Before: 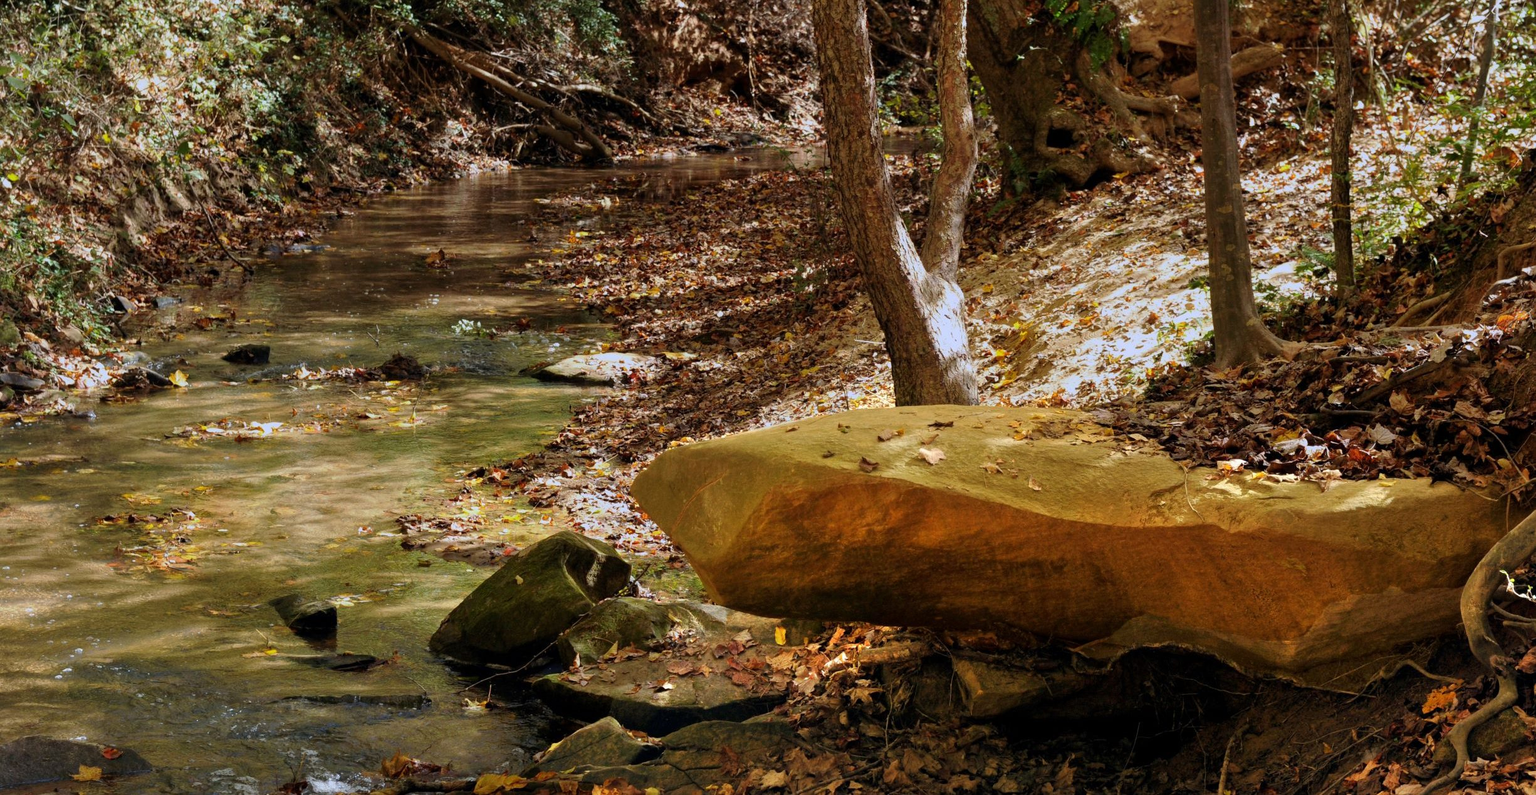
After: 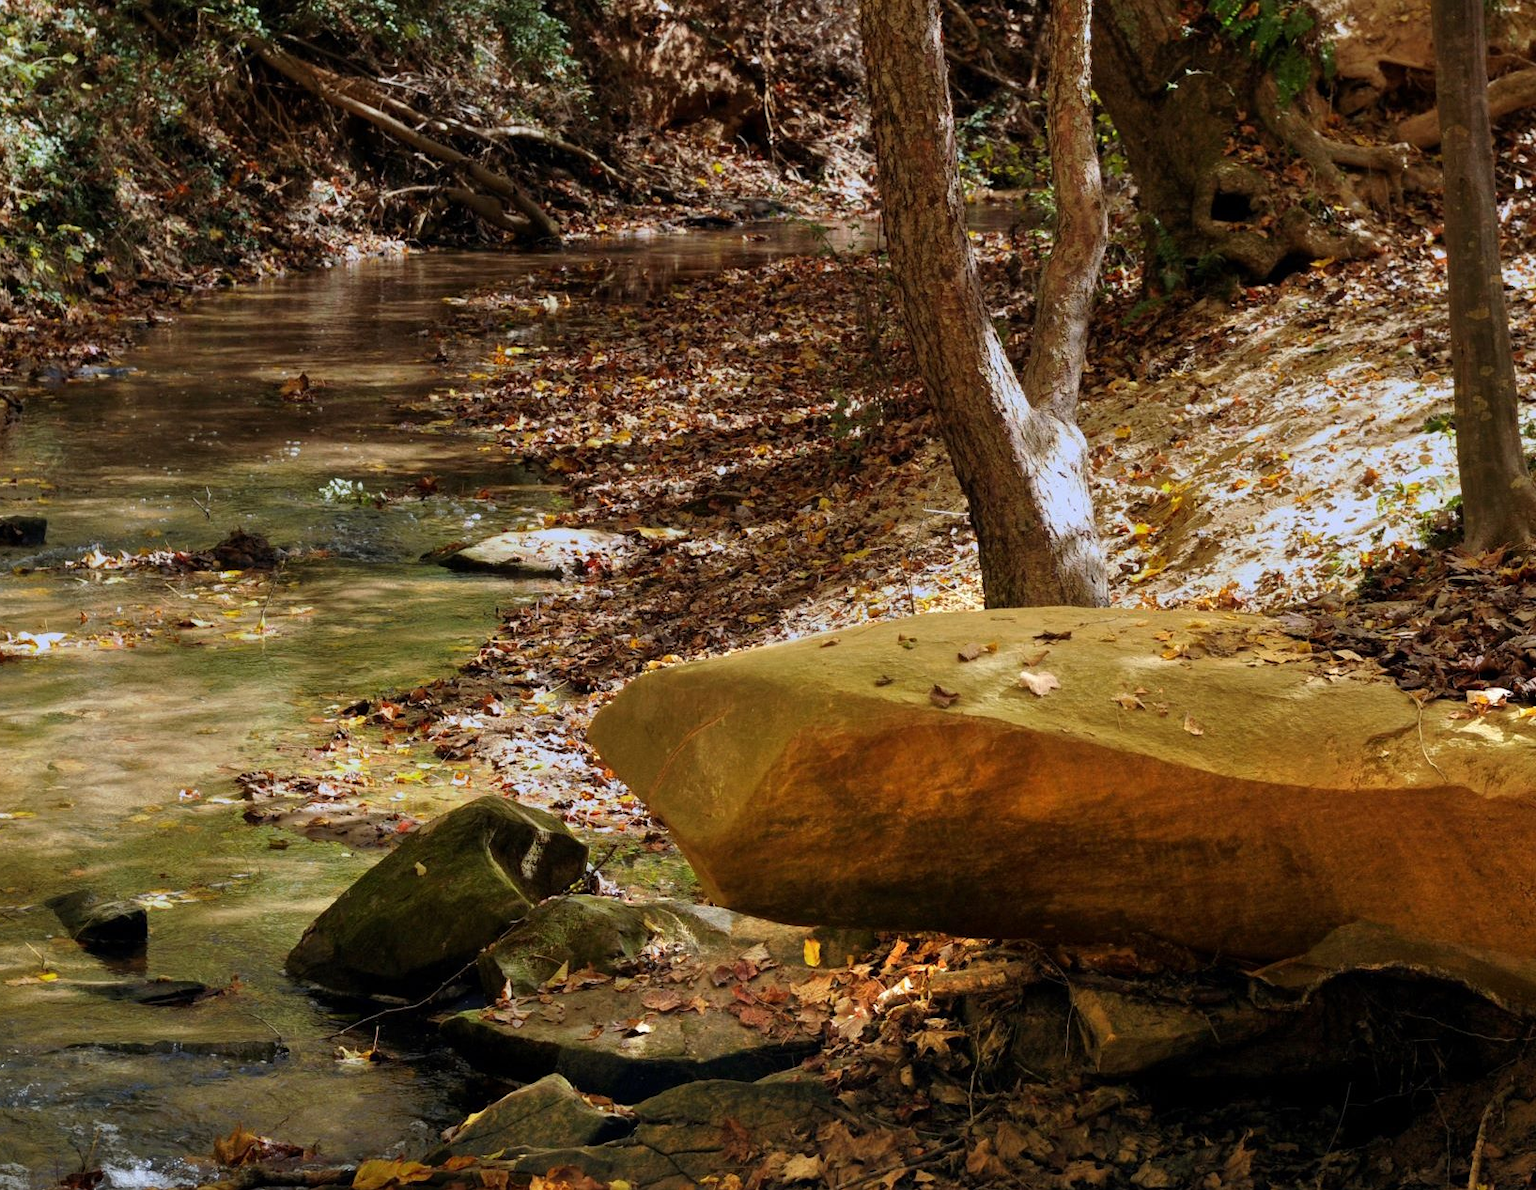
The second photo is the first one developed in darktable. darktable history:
crop and rotate: left 15.589%, right 17.686%
